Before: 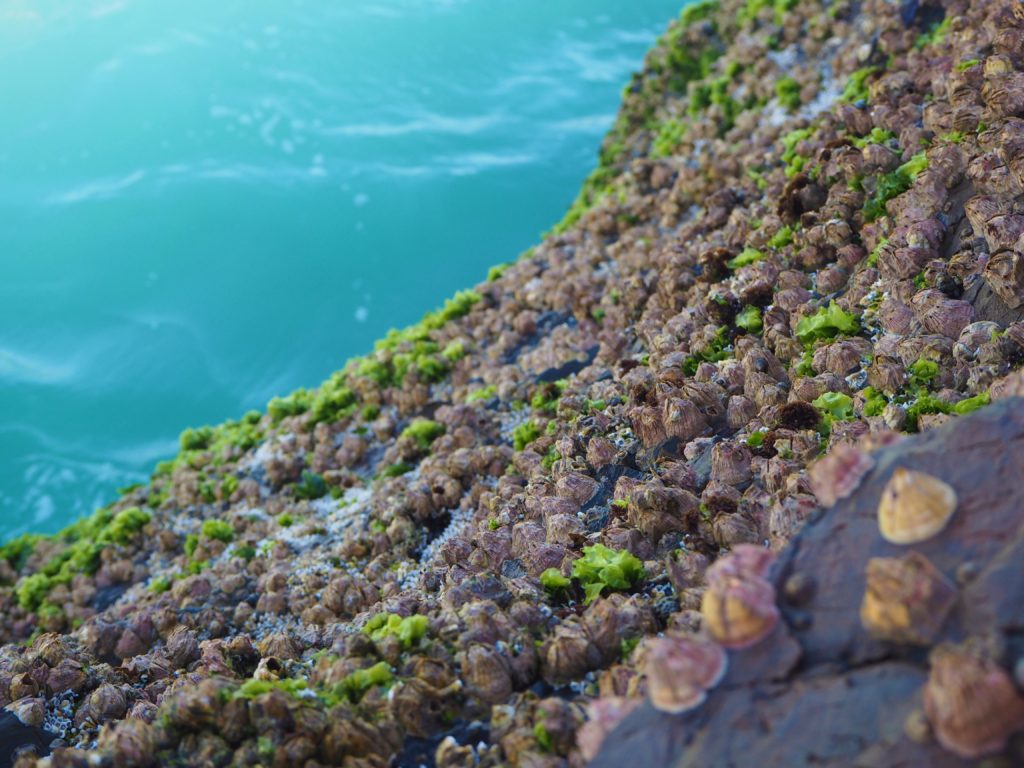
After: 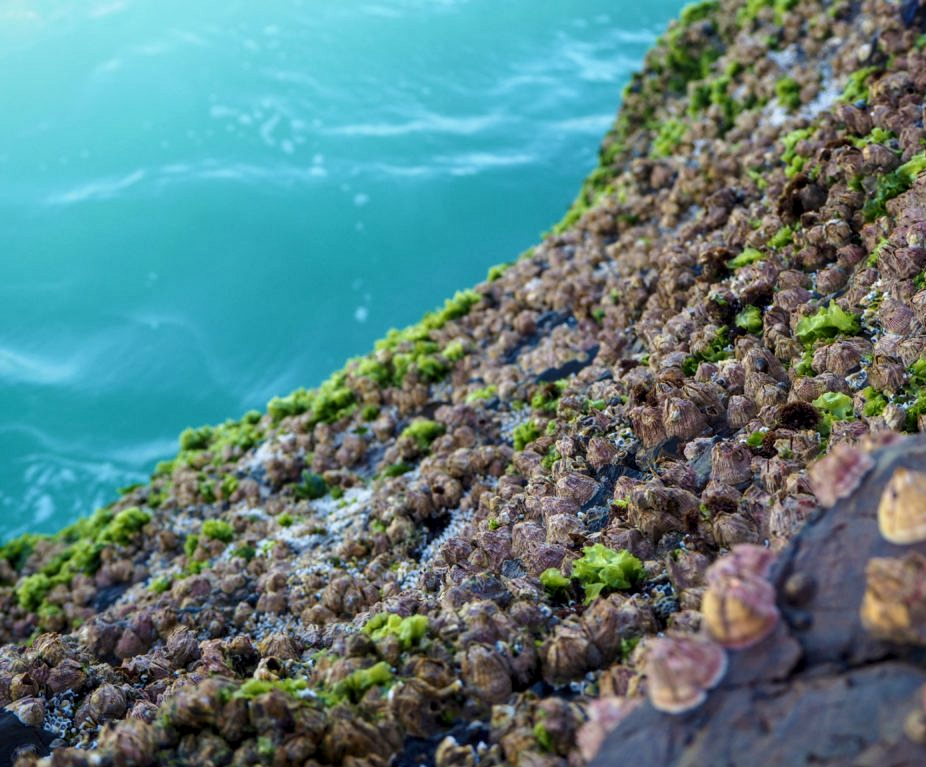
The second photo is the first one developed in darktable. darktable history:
crop: right 9.509%, bottom 0.031%
local contrast: detail 142%
